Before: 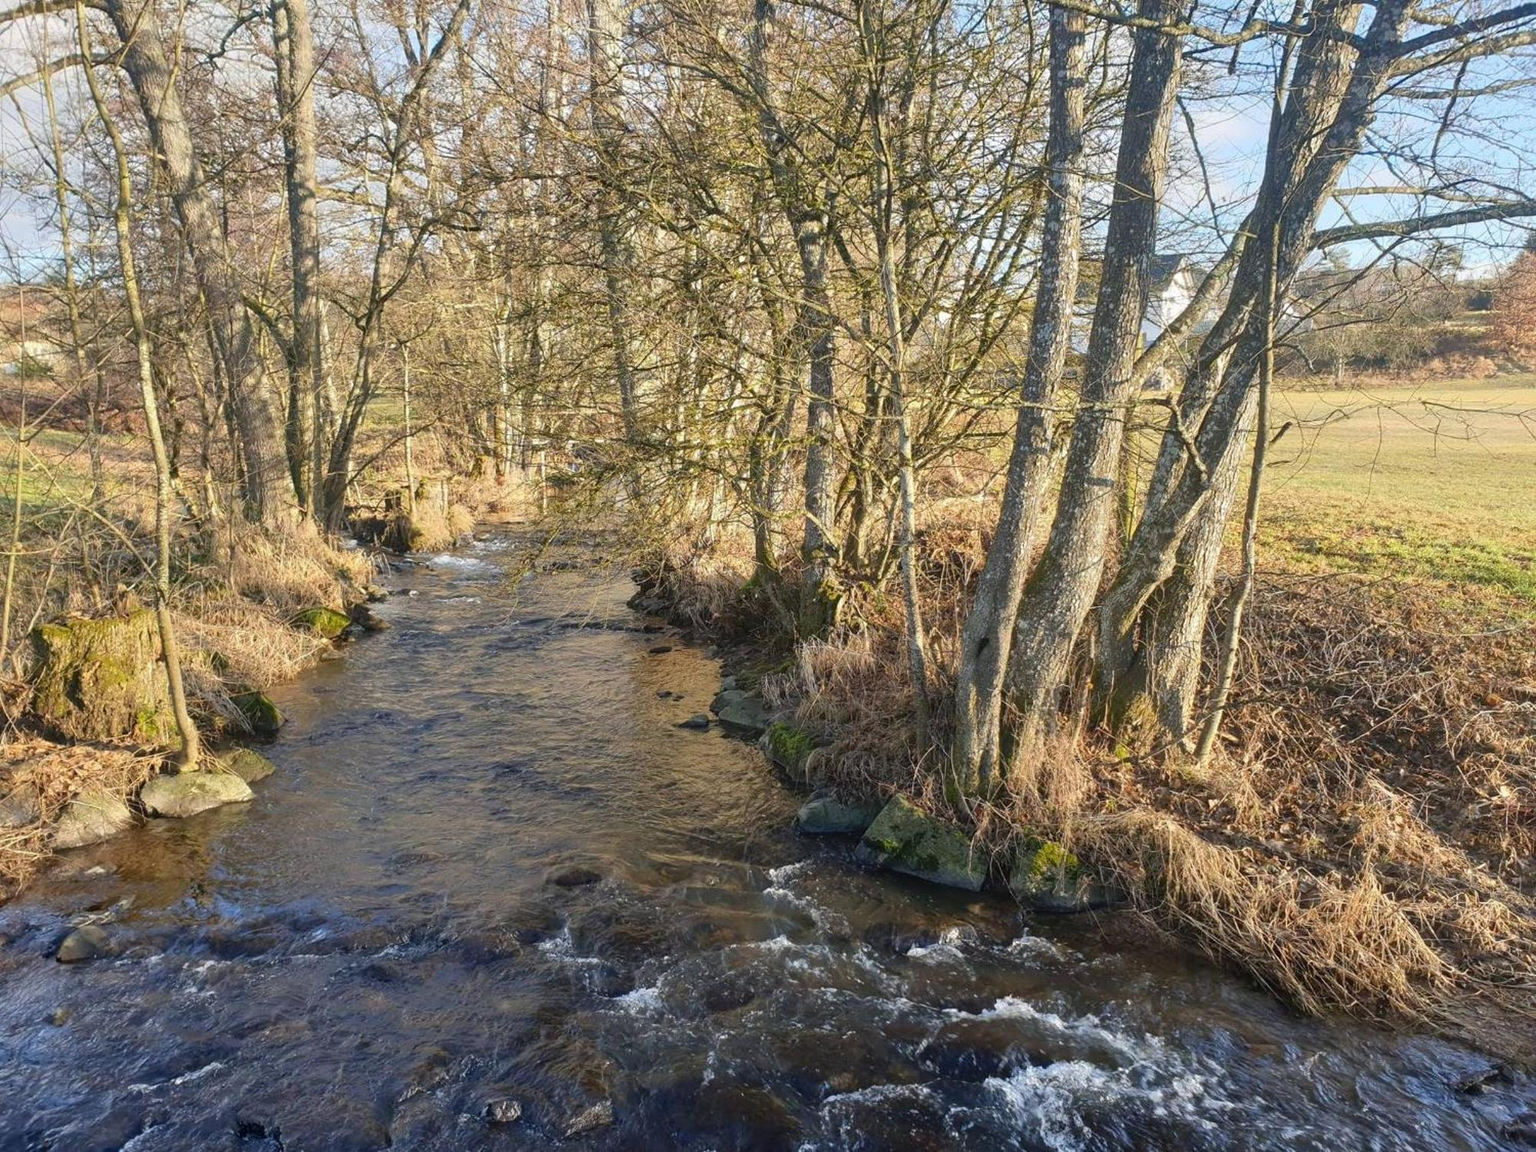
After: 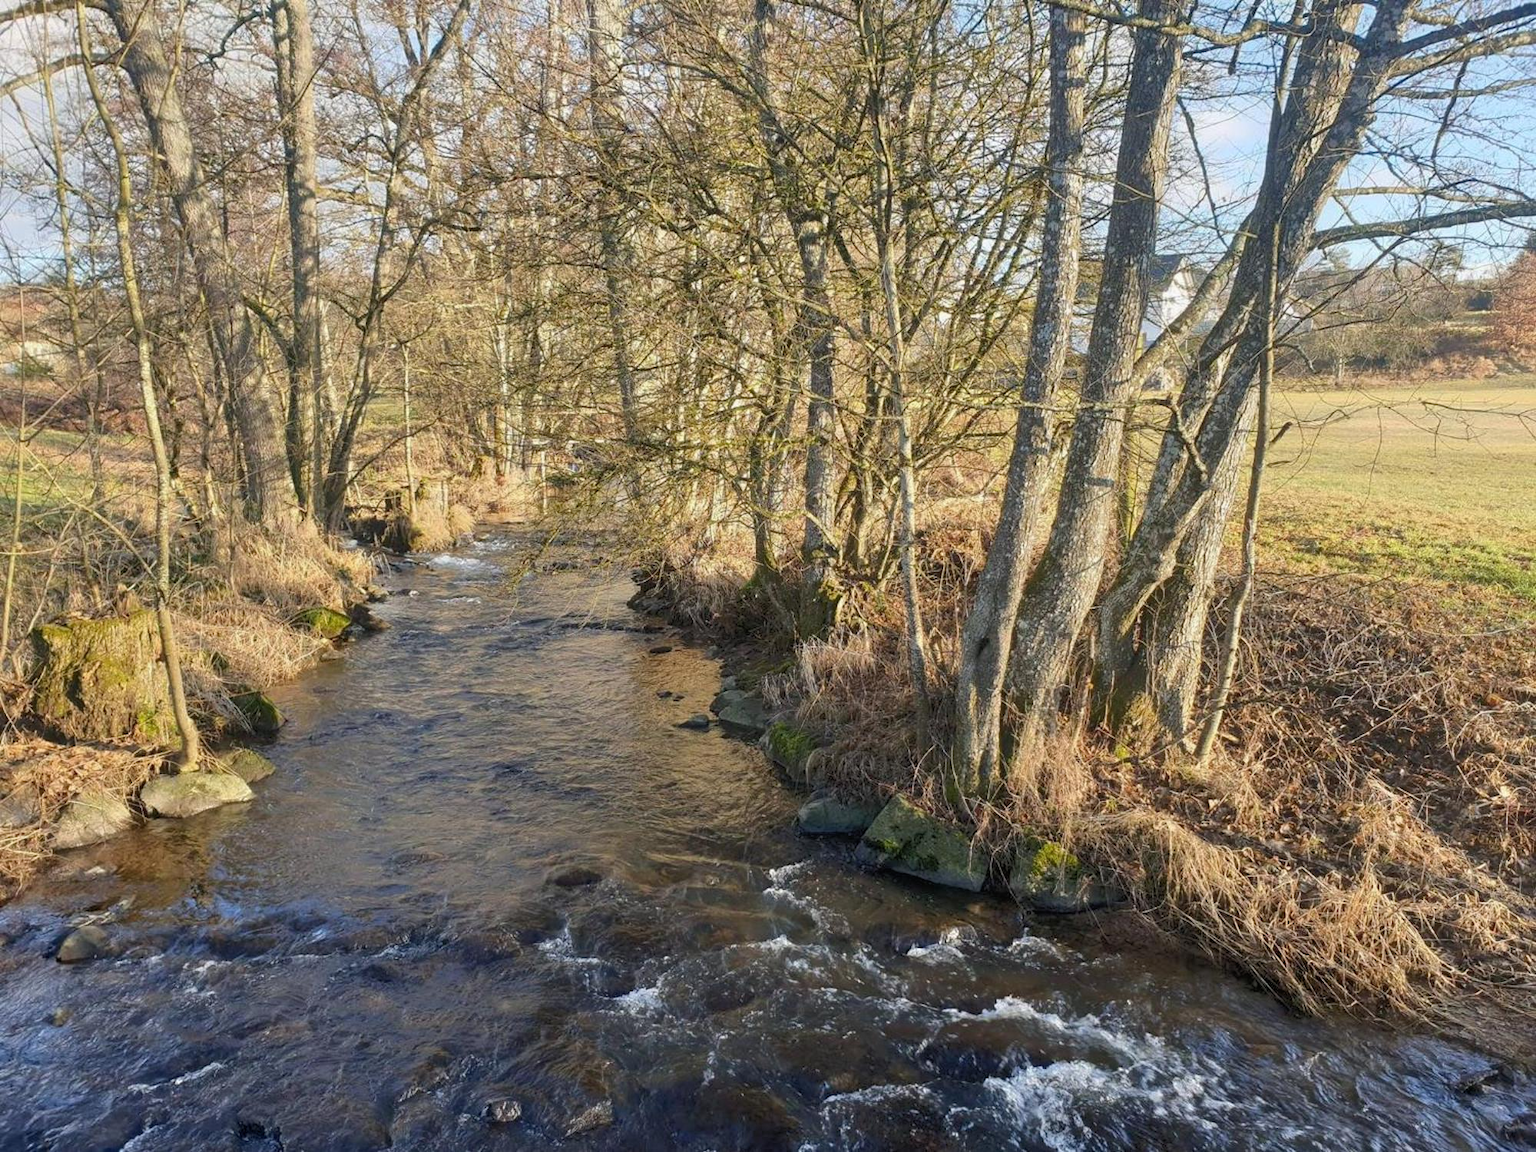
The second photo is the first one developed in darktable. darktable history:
tone equalizer: -8 EV -1.83 EV, -7 EV -1.17 EV, -6 EV -1.61 EV
